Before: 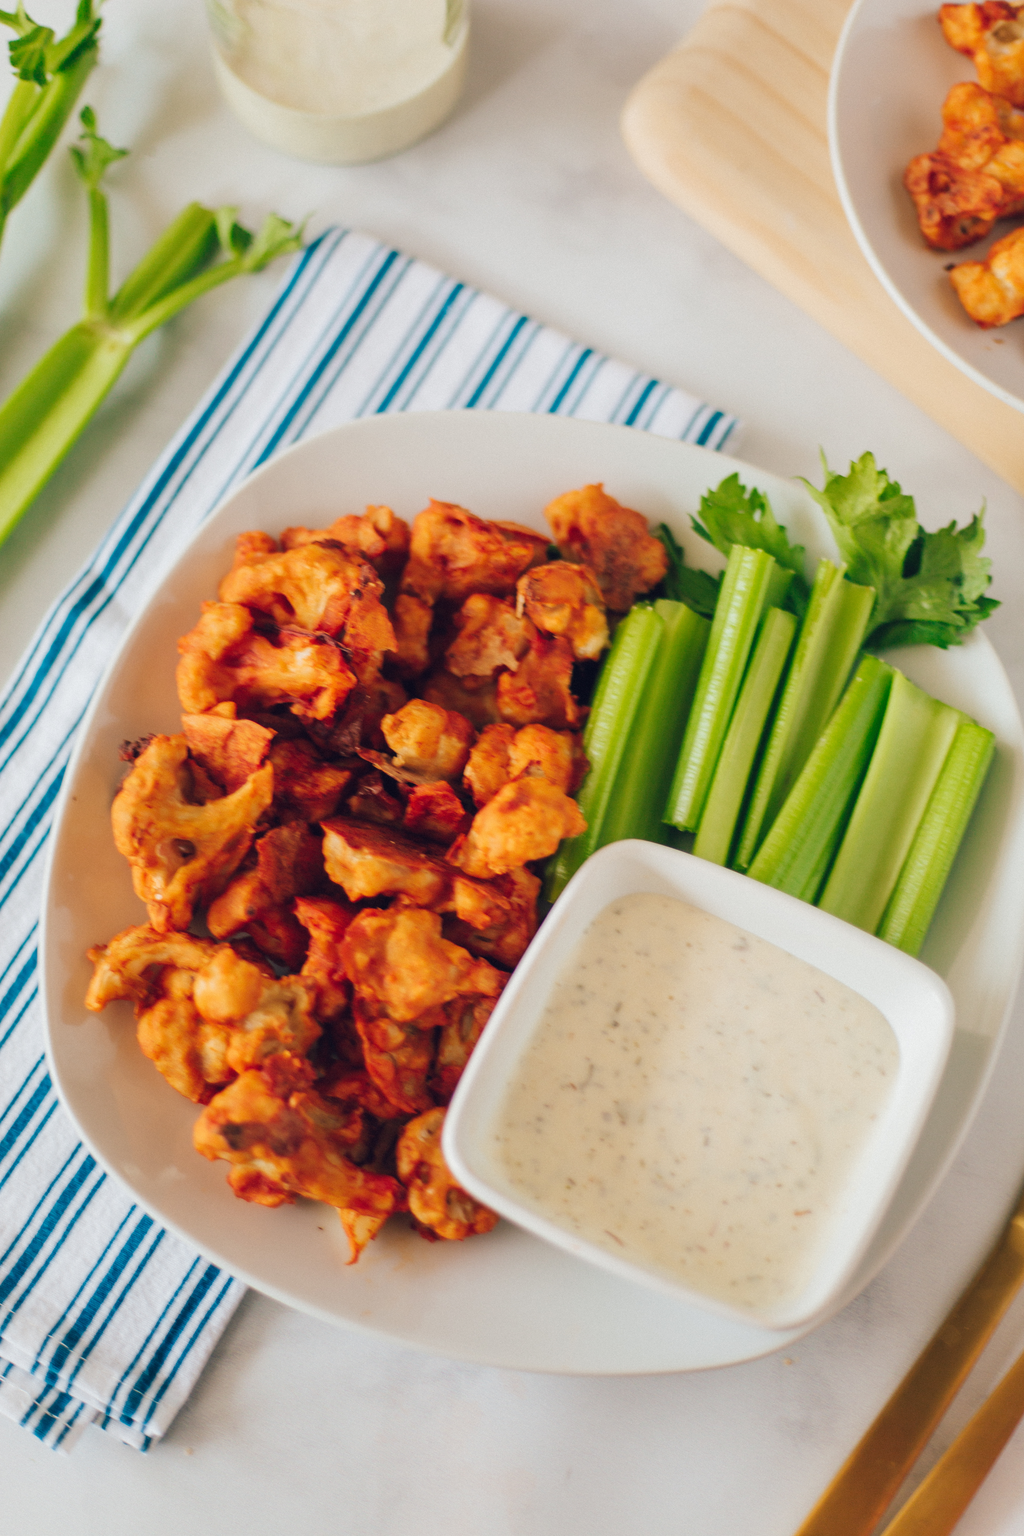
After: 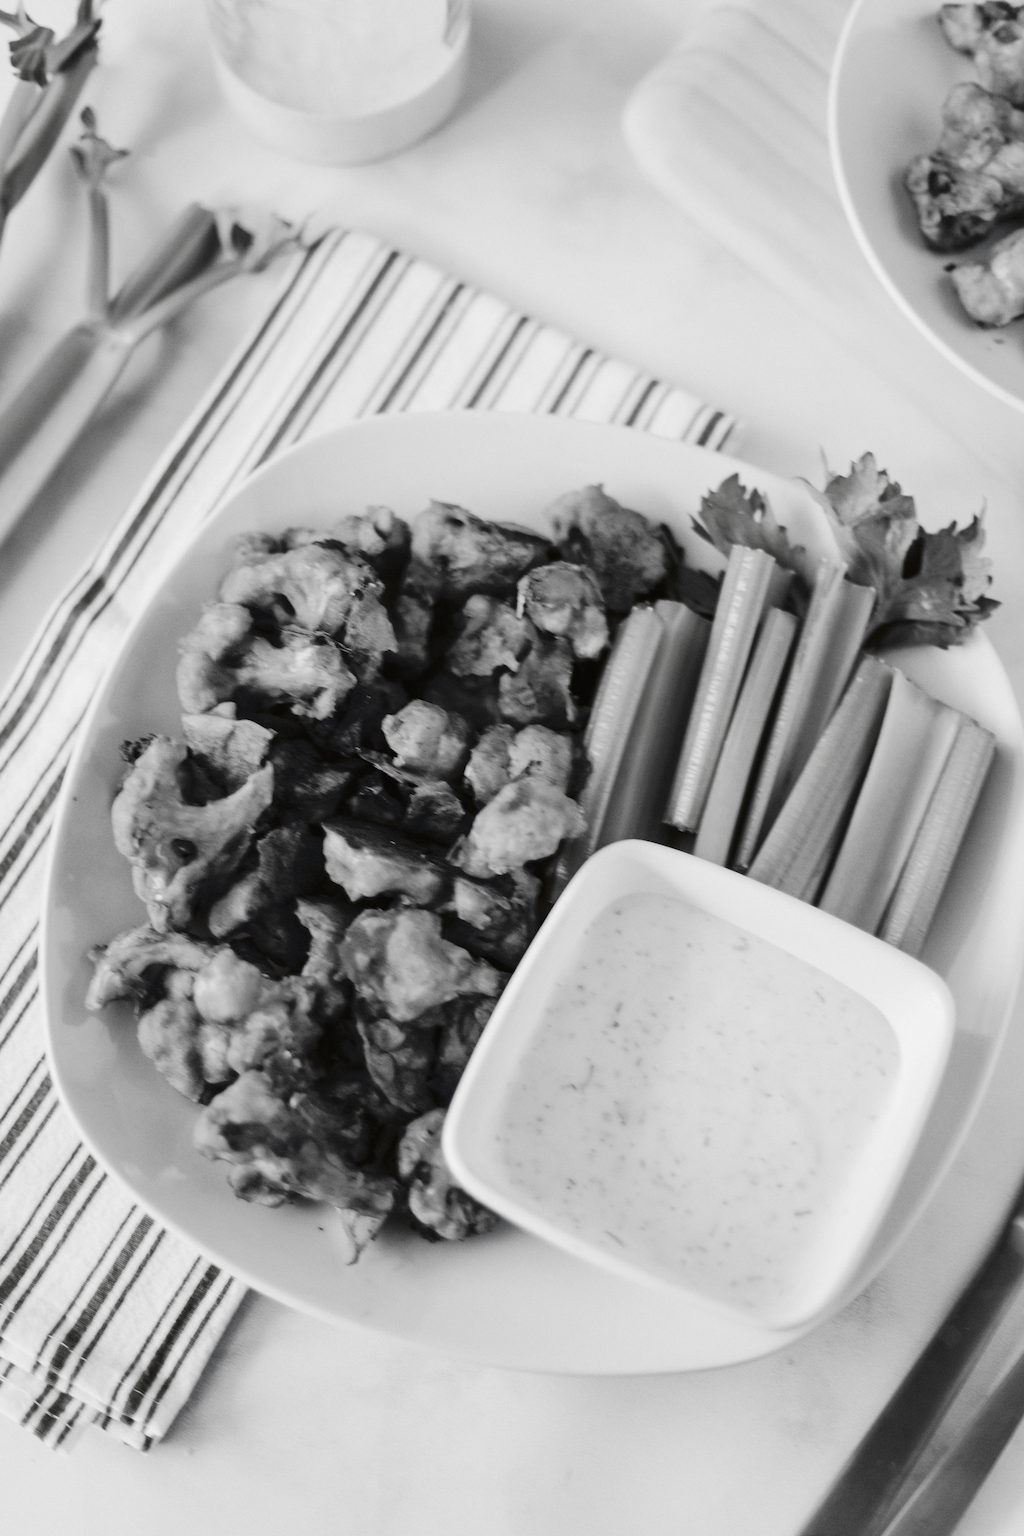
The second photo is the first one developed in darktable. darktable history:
tone curve: curves: ch0 [(0, 0) (0.003, 0.016) (0.011, 0.016) (0.025, 0.016) (0.044, 0.016) (0.069, 0.016) (0.1, 0.026) (0.136, 0.047) (0.177, 0.088) (0.224, 0.14) (0.277, 0.2) (0.335, 0.276) (0.399, 0.37) (0.468, 0.47) (0.543, 0.583) (0.623, 0.698) (0.709, 0.779) (0.801, 0.858) (0.898, 0.929) (1, 1)], preserve colors none
color look up table: target L [86.7, 85.98, 78.43, 66.24, 58.38, 58.64, 57.61, 39.07, 26.21, 17.37, 200.55, 84.56, 79.88, 75.88, 66.24, 66.62, 65.11, 55.02, 54.5, 50.96, 45.89, 39.07, 35.51, 17.06, 22.62, 10.27, 95.84, 87.05, 63.22, 69.98, 71.84, 57.35, 63.6, 64.36, 54.24, 45.09, 23.22, 27.98, 28.27, 22.62, 7.247, 9.263, 91.29, 78.07, 65.11, 64.74, 63.22, 36.15, 7.247], target a [-0.001, -0.001, 0, 0, 0.001 ×4, 0, 0.001, 0, -0.001, 0 ×5, 0.001 ×6, 0, 0.001, 0, -0.002, 0, 0.001, -0.001, 0, 0.001, 0, 0, 0.001 ×6, -0.936, 0, 0, -0.001, 0, 0, 0.001, 0, -0.936], target b [0.023, 0.002, 0.001, 0.002, -0.004, -0.005, -0.004, -0.005, -0.002, -0.004, 0, 0.002, 0.001, 0.001, 0.002, 0.002, 0.002, -0.005, -0.004, -0.005, -0.005, -0.005, -0.006, 0.002, -0.002, -0.003, 0.024, 0.001, -0.004, 0.002, 0.002, -0.005, 0.002, 0.002, -0.005, -0.005, -0.004, -0.002, -0.005, -0.002, 11.55, -0.001, 0, 0.022, 0.002, 0.002, -0.004, -0.001, 11.55], num patches 49
